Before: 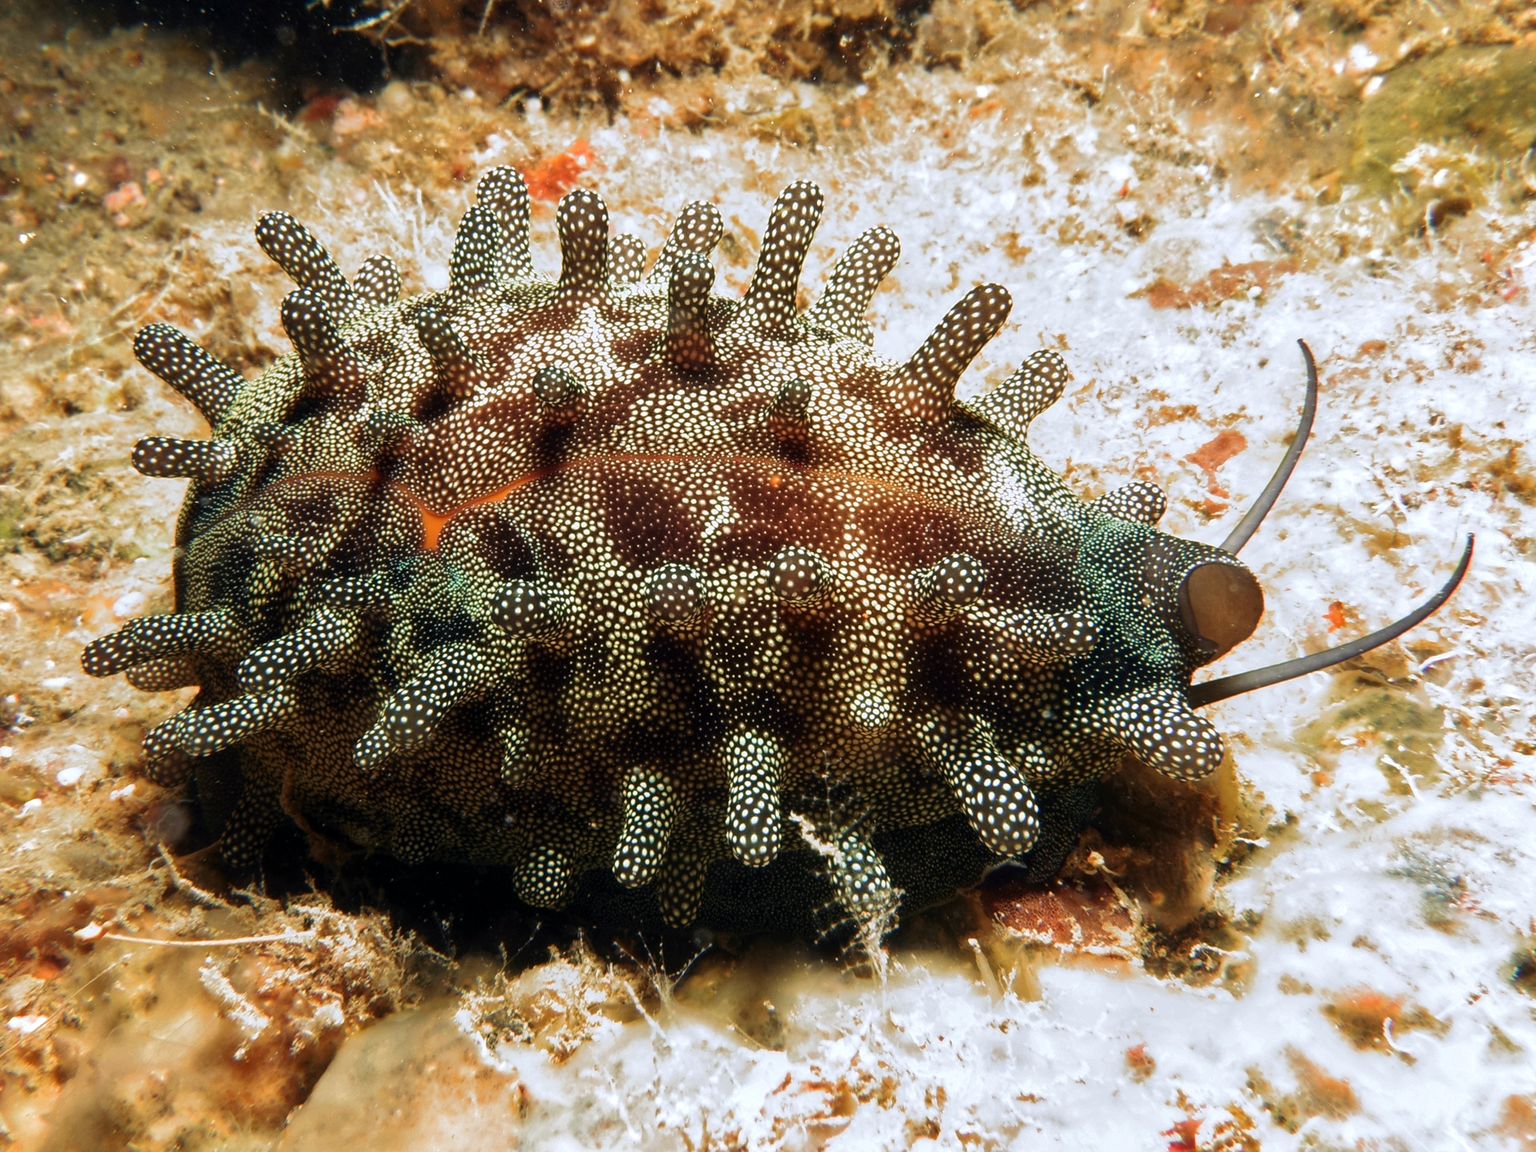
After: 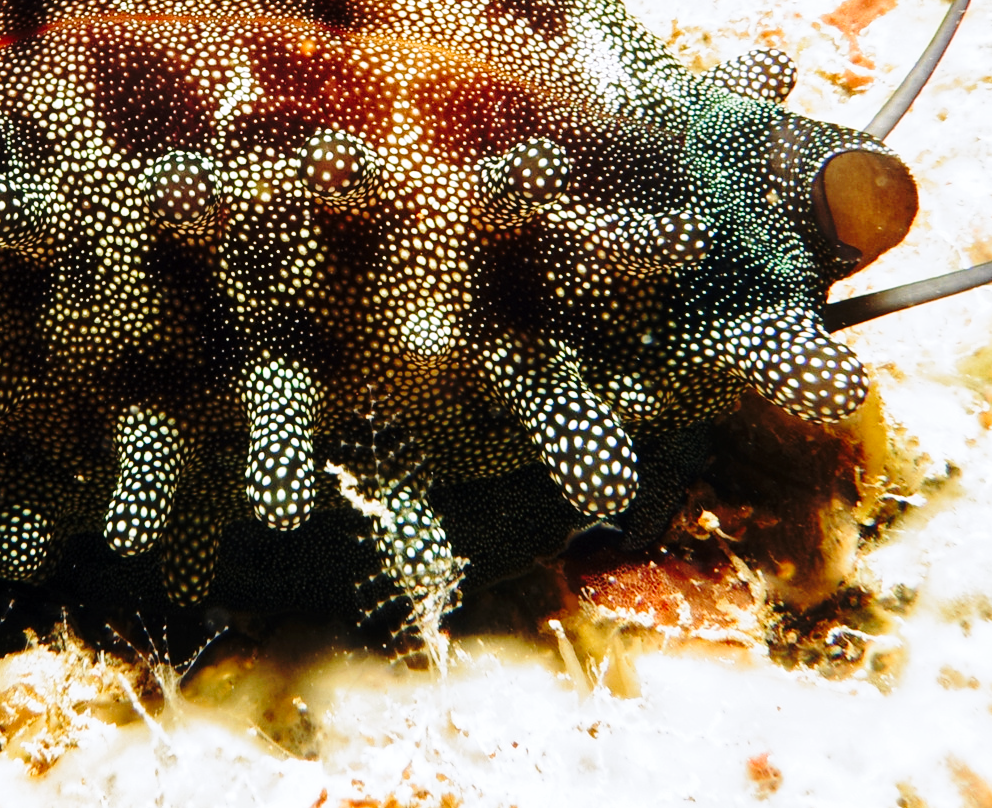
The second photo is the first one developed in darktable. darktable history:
crop: left 34.51%, top 38.504%, right 13.831%, bottom 5.417%
base curve: curves: ch0 [(0, 0) (0.04, 0.03) (0.133, 0.232) (0.448, 0.748) (0.843, 0.968) (1, 1)], preserve colors none
